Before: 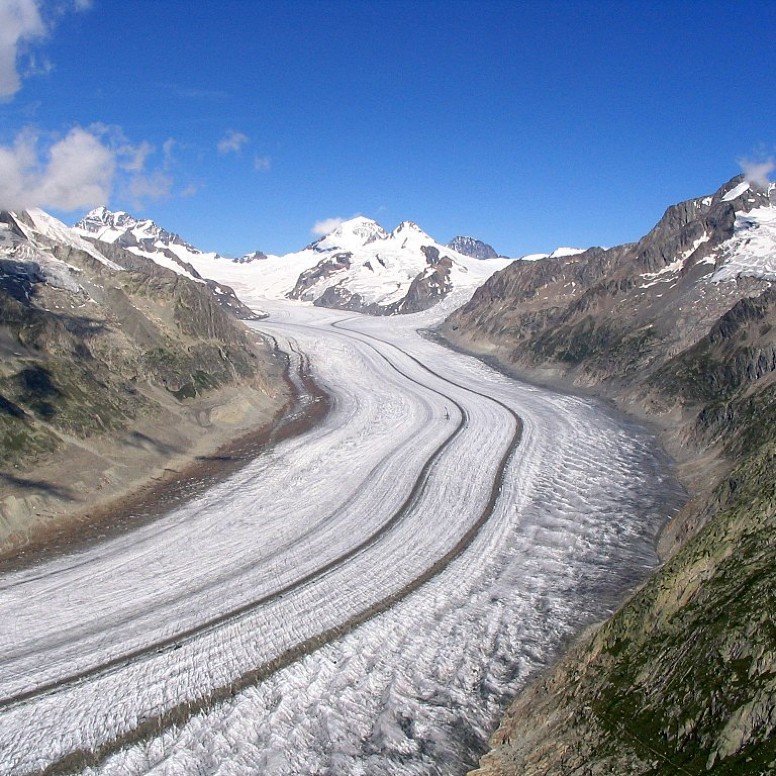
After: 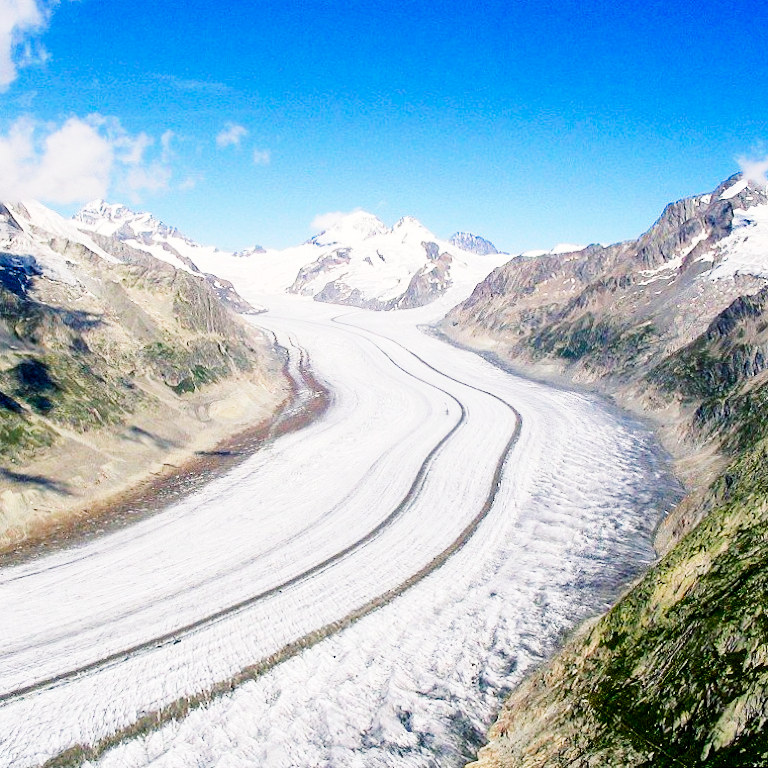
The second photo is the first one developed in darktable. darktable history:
color balance rgb: shadows lift › chroma 2%, shadows lift › hue 217.2°, power › hue 60°, highlights gain › chroma 1%, highlights gain › hue 69.6°, global offset › luminance -0.5%, perceptual saturation grading › global saturation 15%, global vibrance 15%
rotate and perspective: rotation 0.174°, lens shift (vertical) 0.013, lens shift (horizontal) 0.019, shear 0.001, automatic cropping original format, crop left 0.007, crop right 0.991, crop top 0.016, crop bottom 0.997
base curve: curves: ch0 [(0, 0) (0, 0.001) (0.001, 0.001) (0.004, 0.002) (0.007, 0.004) (0.015, 0.013) (0.033, 0.045) (0.052, 0.096) (0.075, 0.17) (0.099, 0.241) (0.163, 0.42) (0.219, 0.55) (0.259, 0.616) (0.327, 0.722) (0.365, 0.765) (0.522, 0.873) (0.547, 0.881) (0.689, 0.919) (0.826, 0.952) (1, 1)], preserve colors none
